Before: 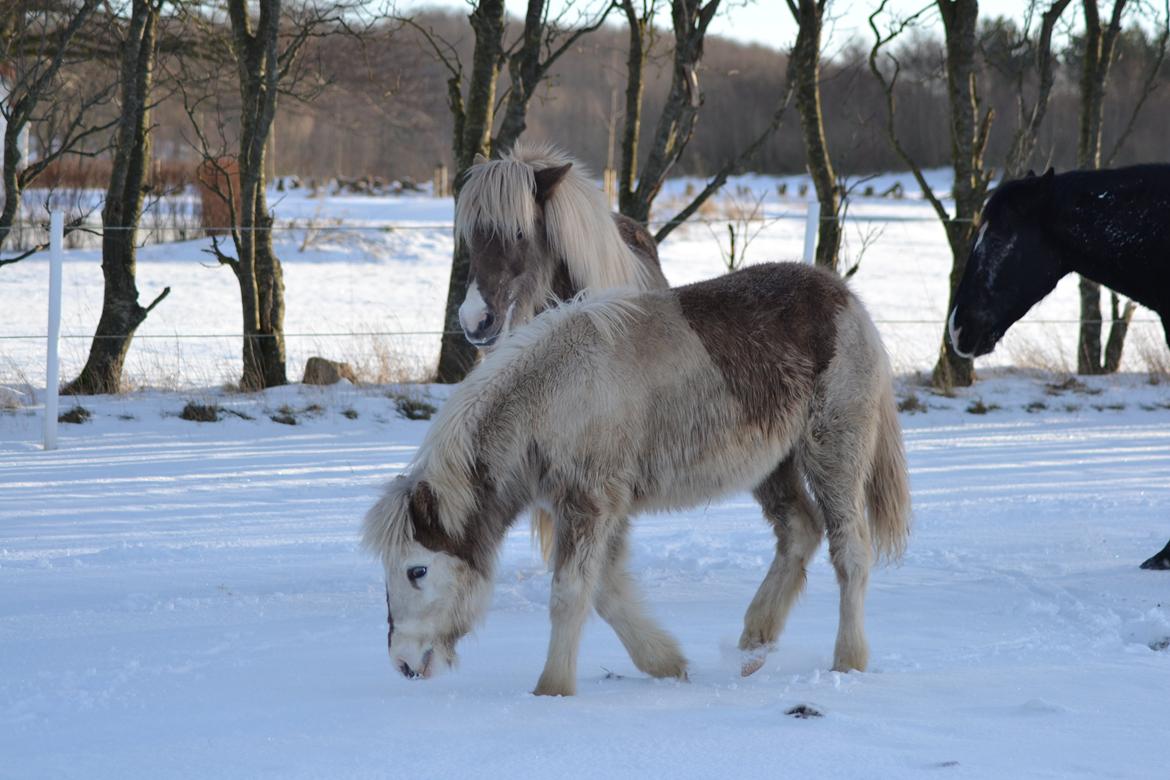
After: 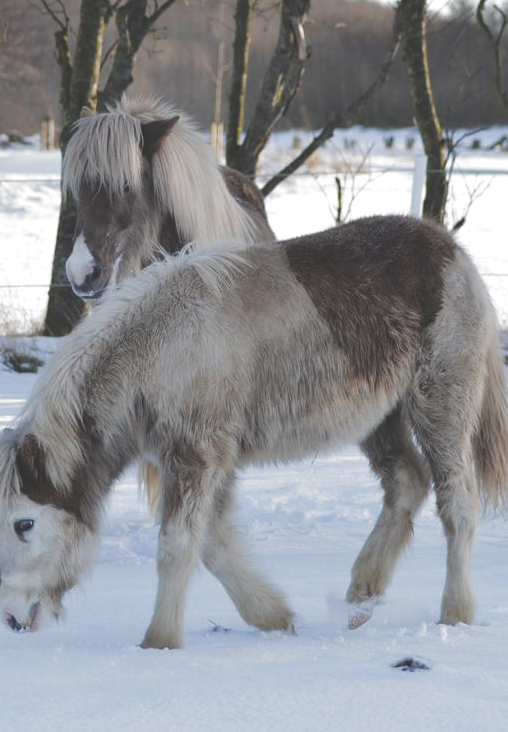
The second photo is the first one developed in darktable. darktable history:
filmic rgb: black relative exposure -9.11 EV, white relative exposure 2.31 EV, hardness 7.45, add noise in highlights 0.002, preserve chrominance no, color science v3 (2019), use custom middle-gray values true, contrast in highlights soft
exposure: black level correction -0.042, exposure 0.063 EV, compensate highlight preservation false
crop: left 33.639%, top 6.039%, right 22.881%
